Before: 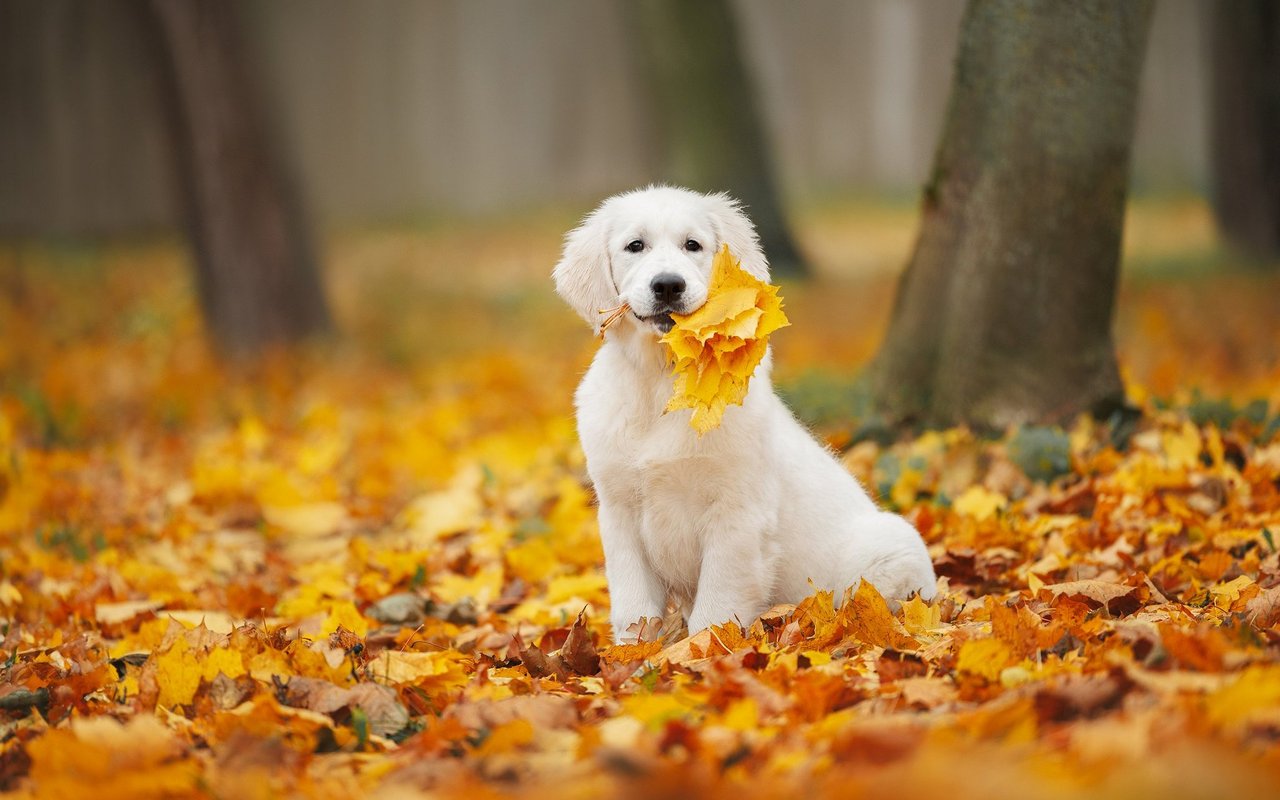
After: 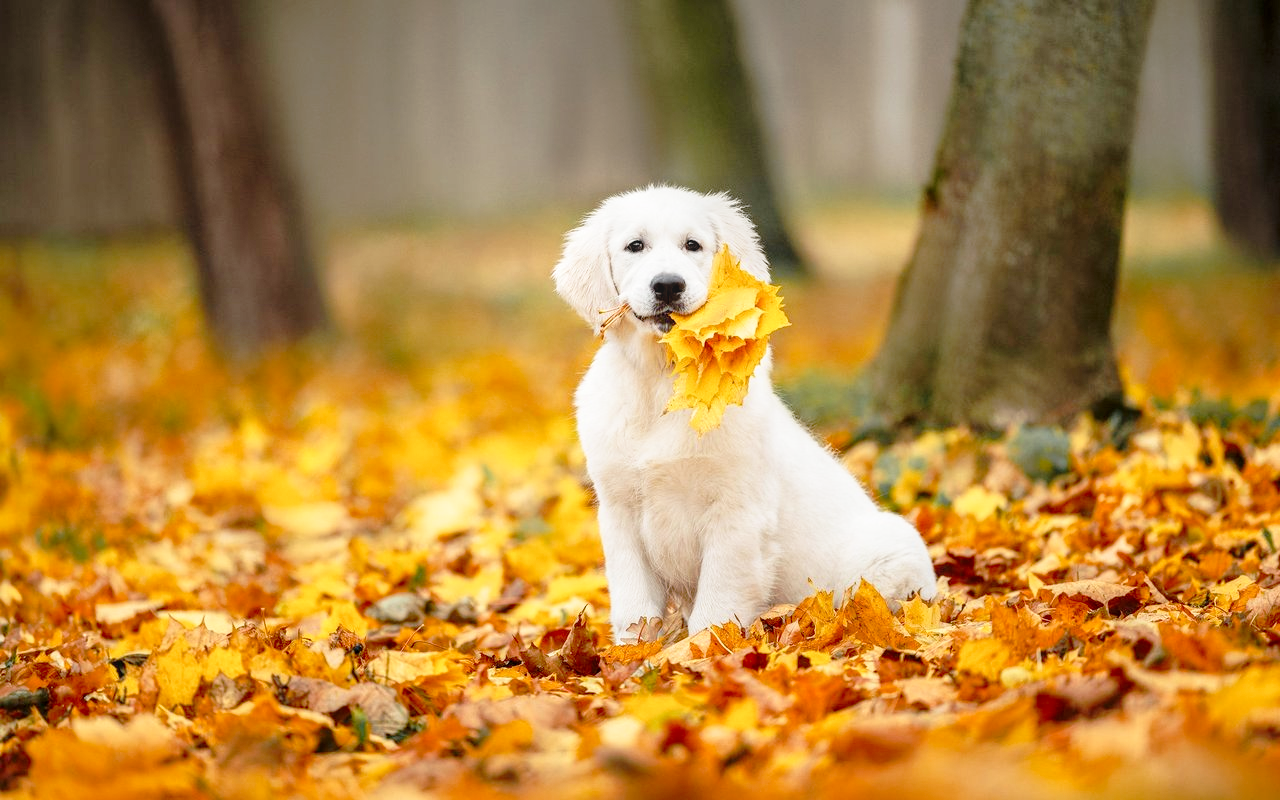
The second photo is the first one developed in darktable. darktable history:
local contrast: on, module defaults
tone curve: curves: ch0 [(0, 0) (0.062, 0.023) (0.168, 0.142) (0.359, 0.44) (0.469, 0.544) (0.634, 0.722) (0.839, 0.909) (0.998, 0.978)]; ch1 [(0, 0) (0.437, 0.453) (0.472, 0.47) (0.502, 0.504) (0.527, 0.546) (0.568, 0.619) (0.608, 0.665) (0.669, 0.748) (0.859, 0.899) (1, 1)]; ch2 [(0, 0) (0.33, 0.301) (0.421, 0.443) (0.473, 0.501) (0.504, 0.504) (0.535, 0.564) (0.575, 0.625) (0.608, 0.676) (1, 1)], preserve colors none
